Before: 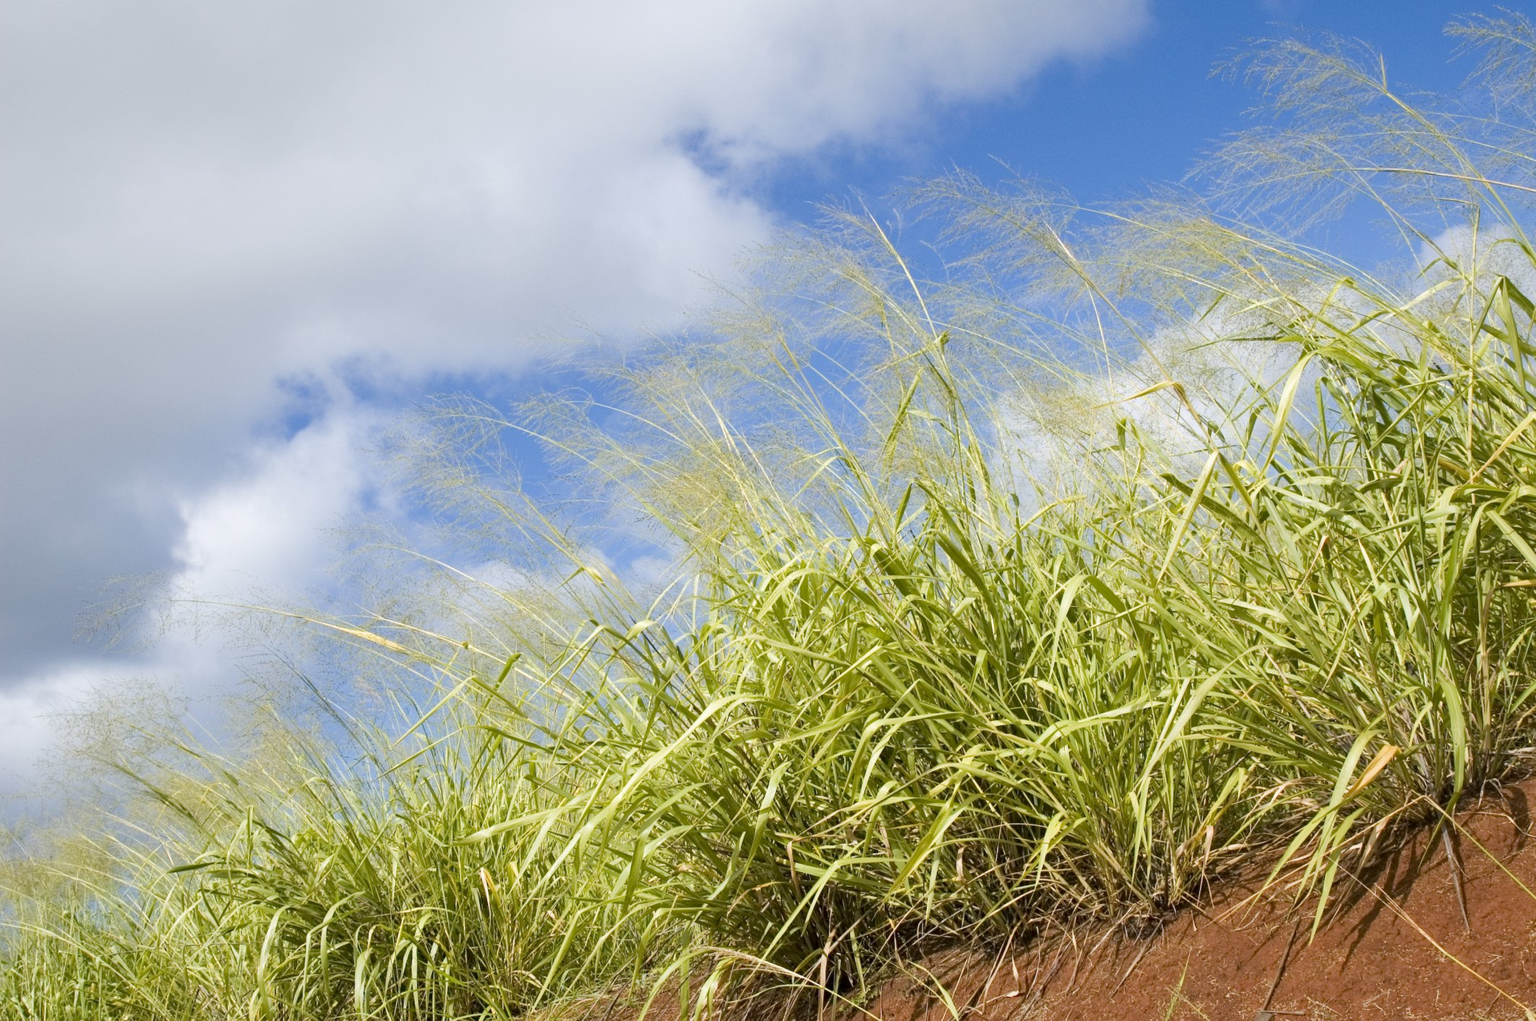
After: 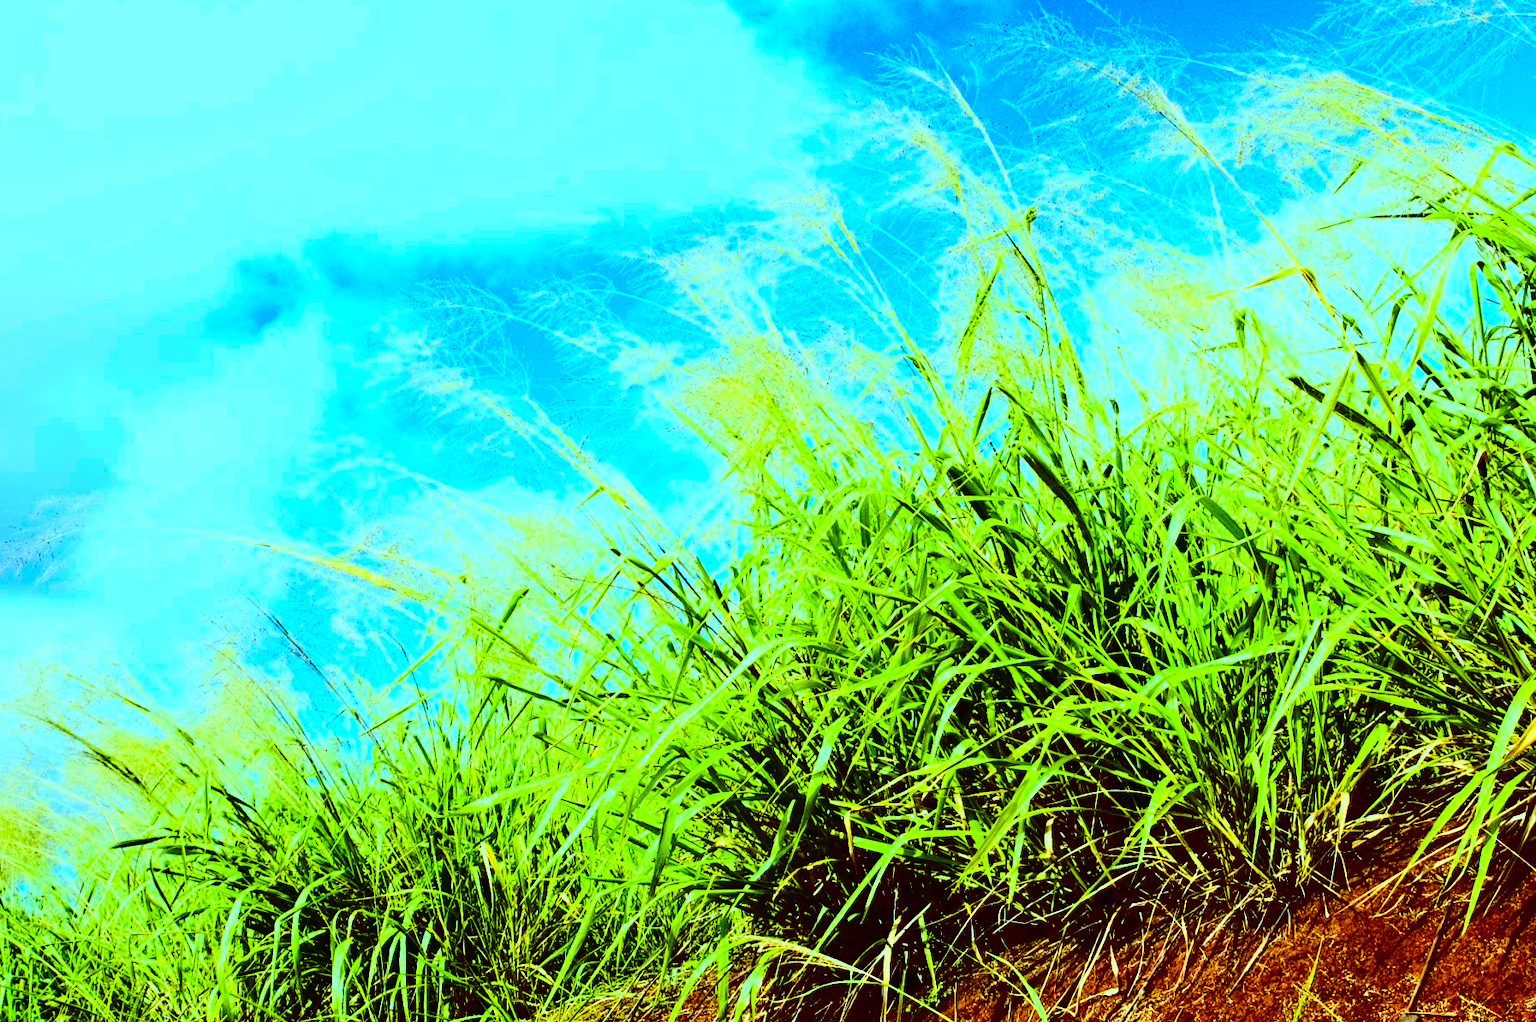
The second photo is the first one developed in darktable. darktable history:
color balance rgb: highlights gain › chroma 4.076%, highlights gain › hue 200.8°, perceptual saturation grading › global saturation 9.938%, perceptual brilliance grading › global brilliance 9.719%, perceptual brilliance grading › shadows 14.561%, global vibrance 20%
crop and rotate: left 4.859%, top 15.486%, right 10.707%
contrast brightness saturation: contrast 0.758, brightness -0.982, saturation 0.983
